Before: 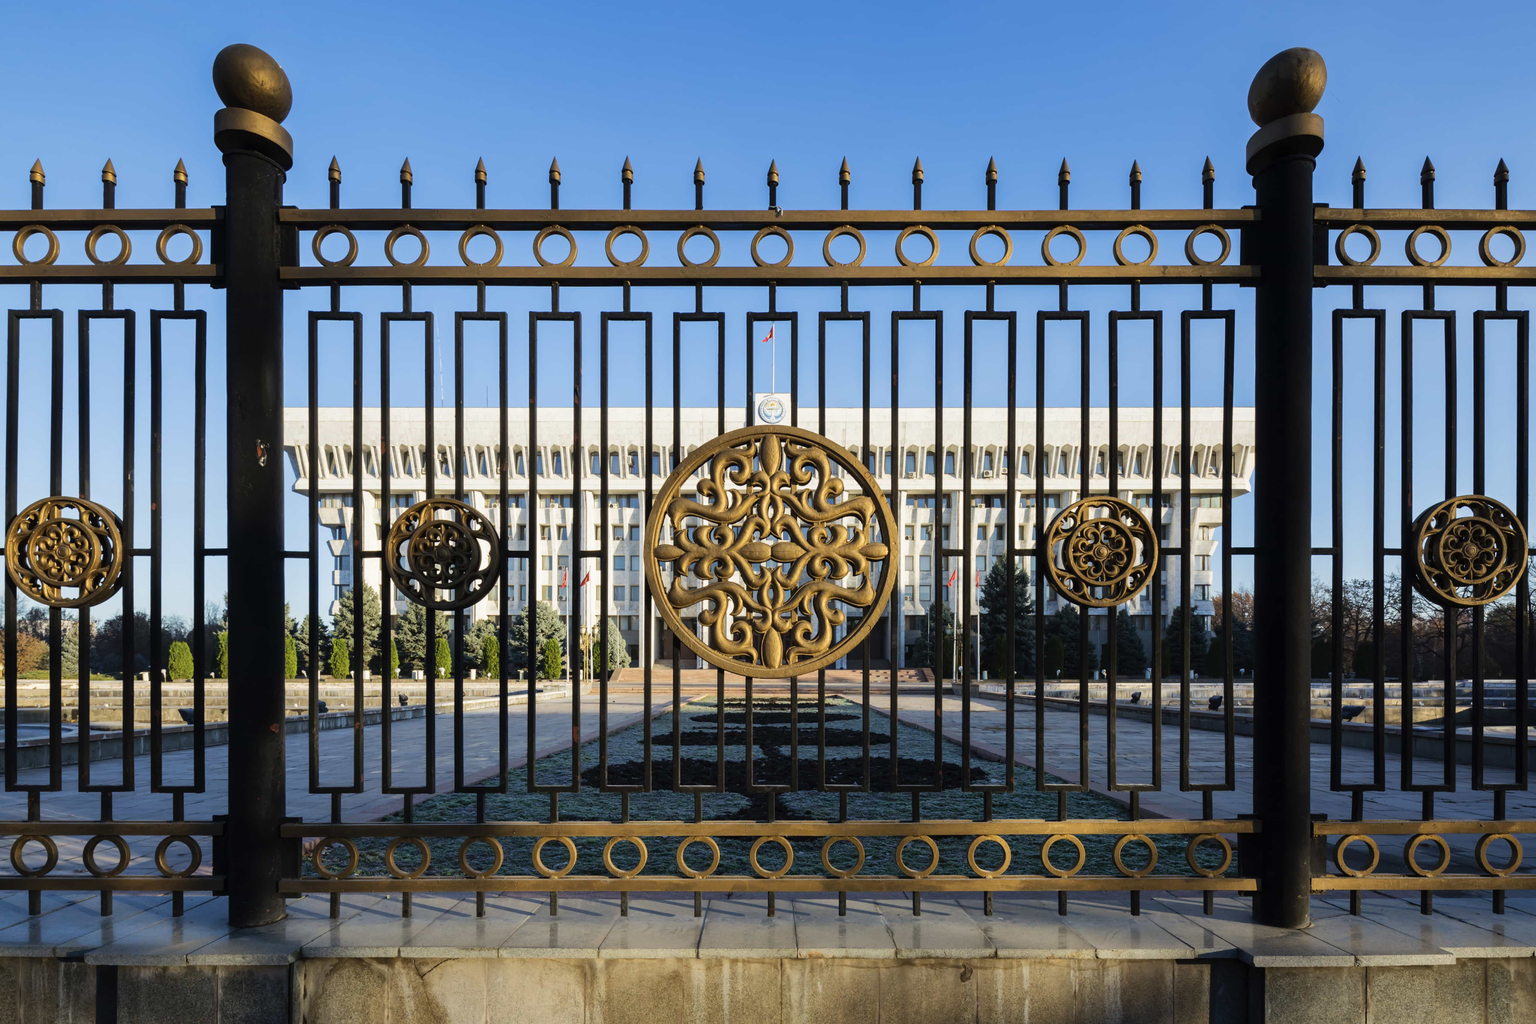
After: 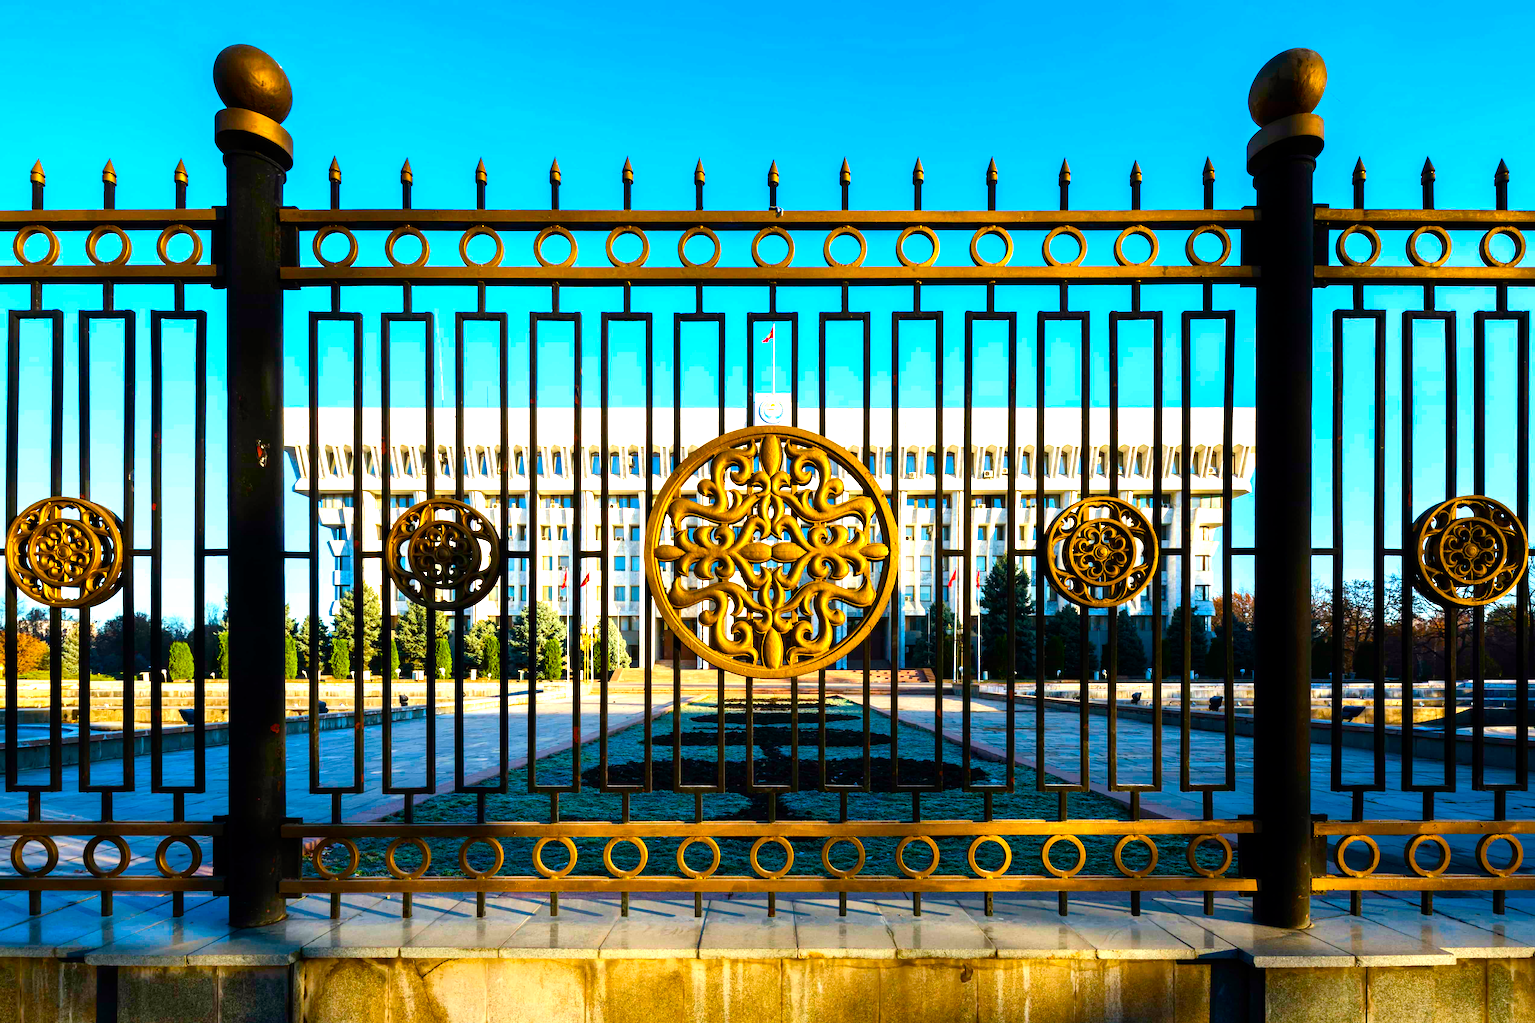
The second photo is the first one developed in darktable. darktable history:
color balance rgb: shadows lift › chroma 3.528%, shadows lift › hue 88.28°, perceptual saturation grading › global saturation 34.855%, perceptual saturation grading › highlights -25.506%, perceptual saturation grading › shadows 49.956%, perceptual brilliance grading › global brilliance 24.709%, global vibrance 25.002%, contrast 9.809%
contrast brightness saturation: contrast 0.088, saturation 0.269
